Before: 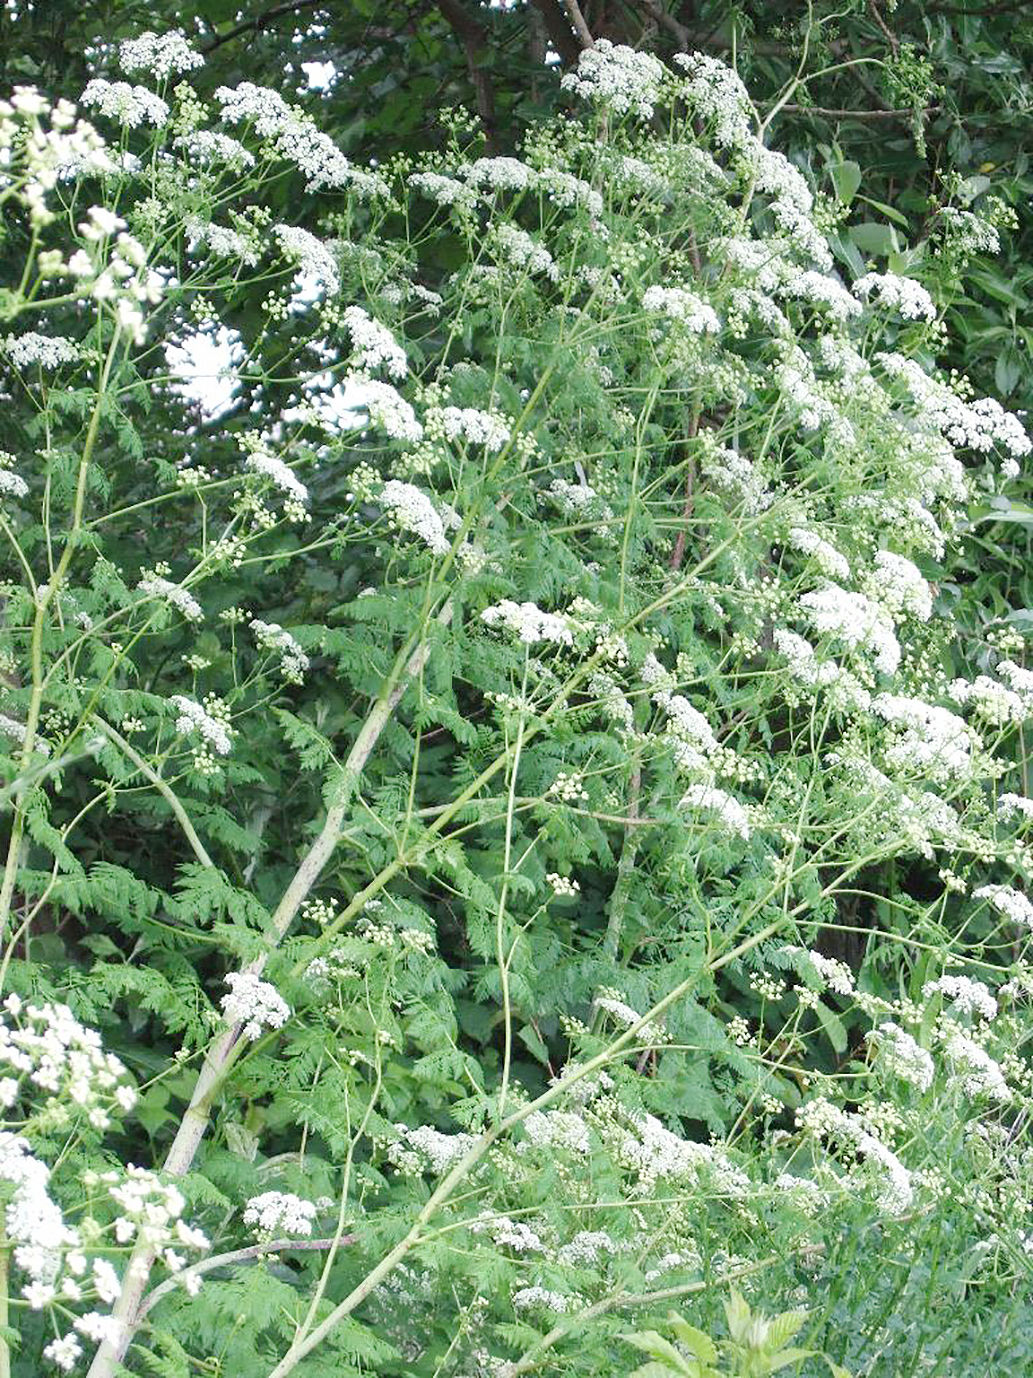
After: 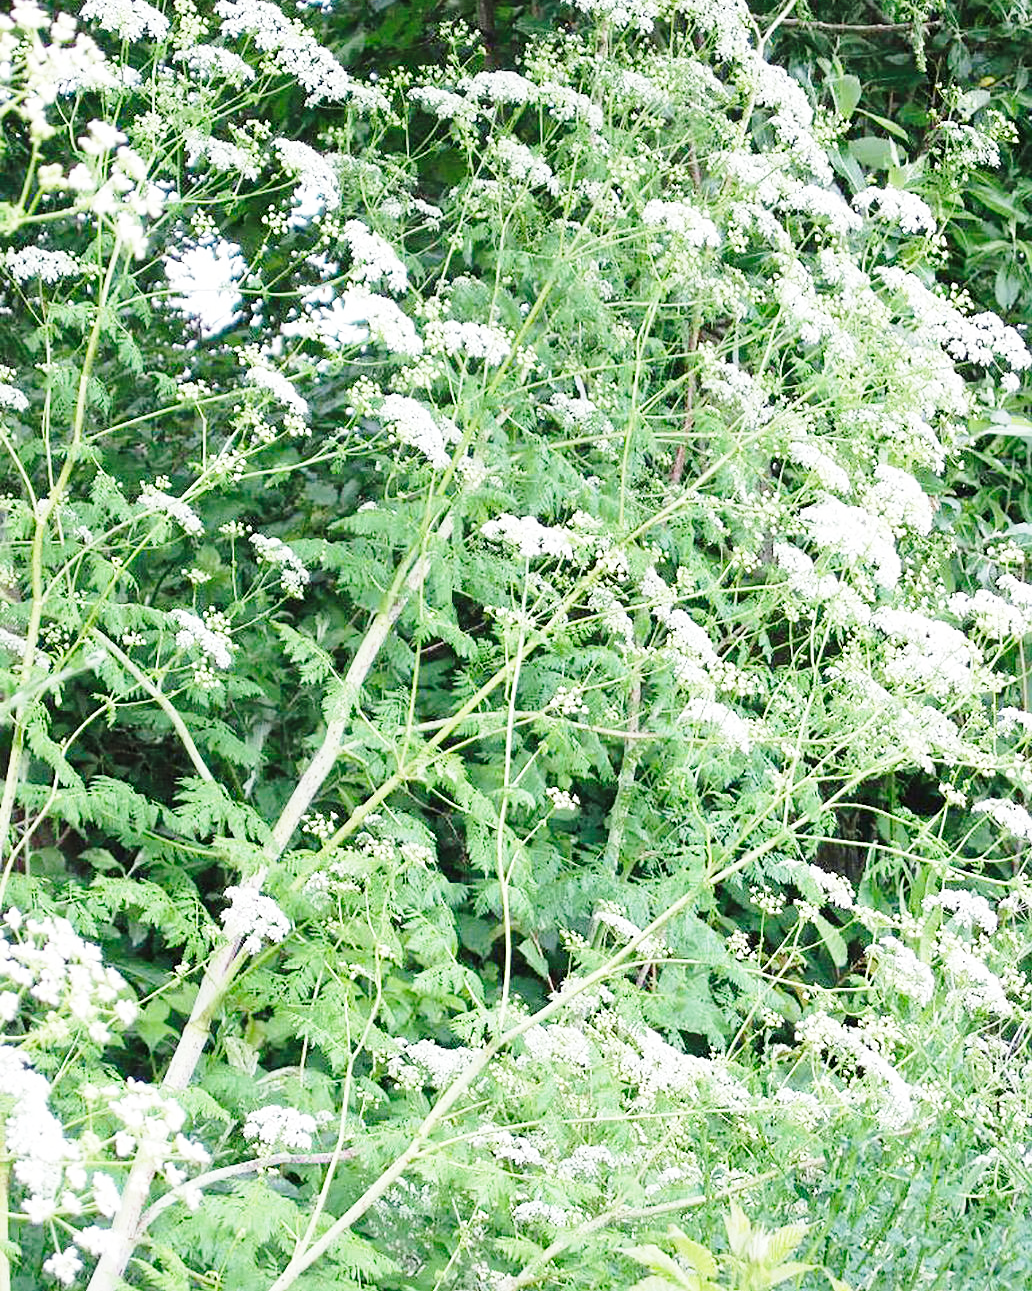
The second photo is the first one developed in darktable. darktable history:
base curve: curves: ch0 [(0, 0) (0.028, 0.03) (0.121, 0.232) (0.46, 0.748) (0.859, 0.968) (1, 1)], preserve colors none
crop and rotate: top 6.243%
sharpen: amount 0.201
